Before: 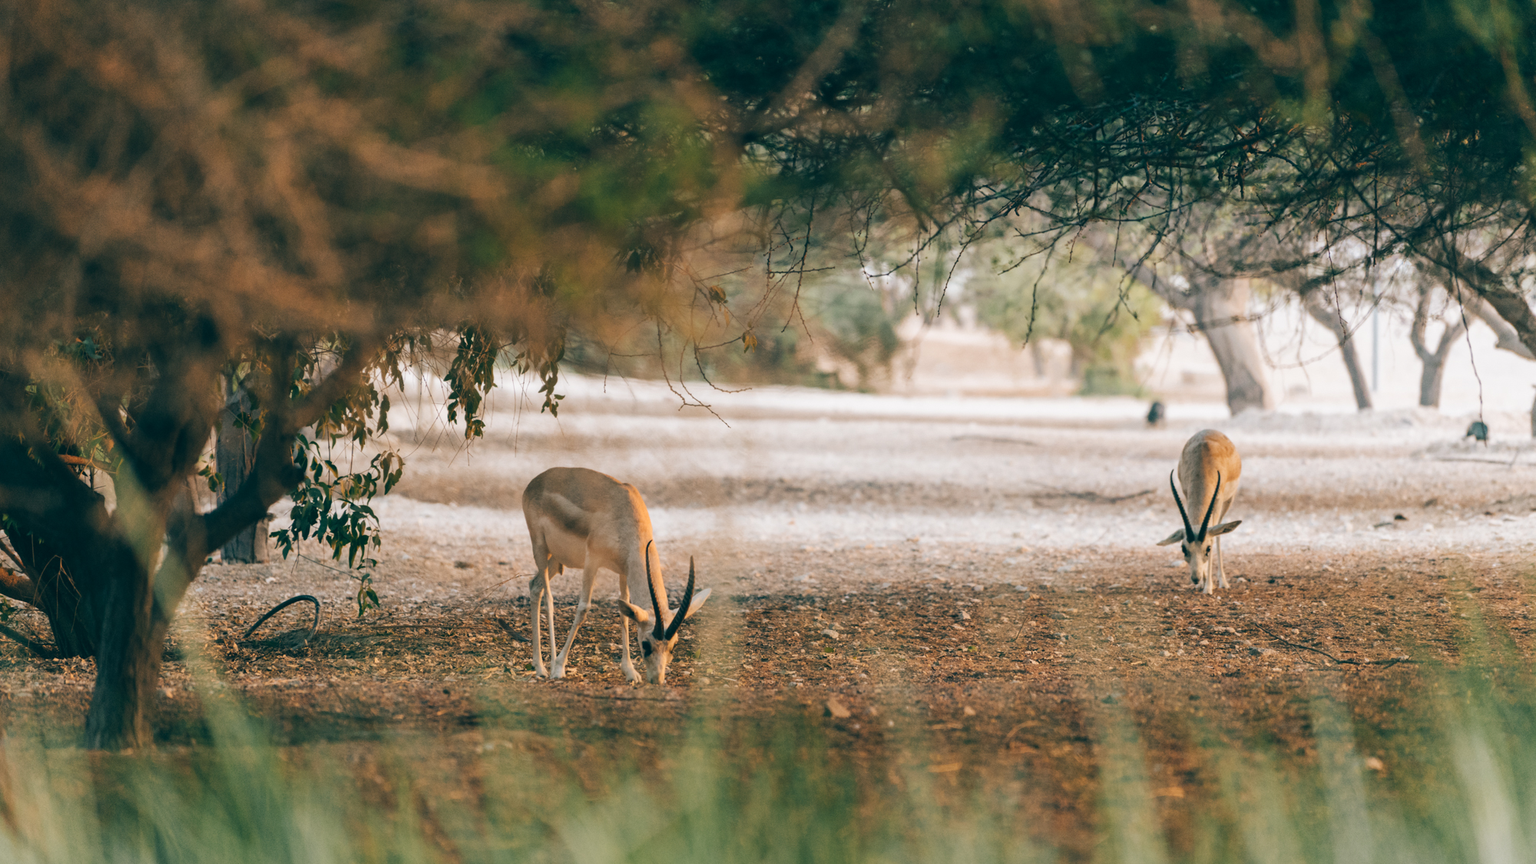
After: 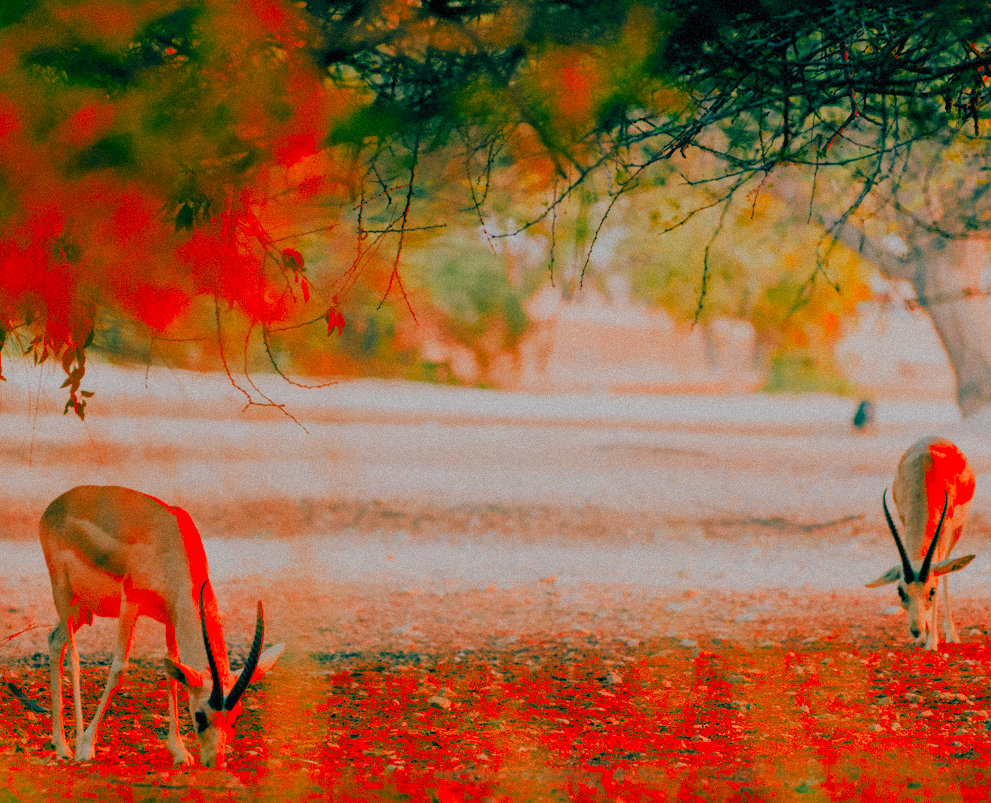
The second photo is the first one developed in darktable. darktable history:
filmic rgb: white relative exposure 8 EV, threshold 3 EV, hardness 2.44, latitude 10.07%, contrast 0.72, highlights saturation mix 10%, shadows ↔ highlights balance 1.38%, color science v4 (2020), enable highlight reconstruction true
exposure: black level correction 0.01, exposure 0.011 EV, compensate highlight preservation false
color zones: curves: ch1 [(0.24, 0.629) (0.75, 0.5)]; ch2 [(0.255, 0.454) (0.745, 0.491)], mix 102.12%
crop: left 32.075%, top 10.976%, right 18.355%, bottom 17.596%
color balance rgb: linear chroma grading › global chroma 15%, perceptual saturation grading › global saturation 30%
grain: mid-tones bias 0%
